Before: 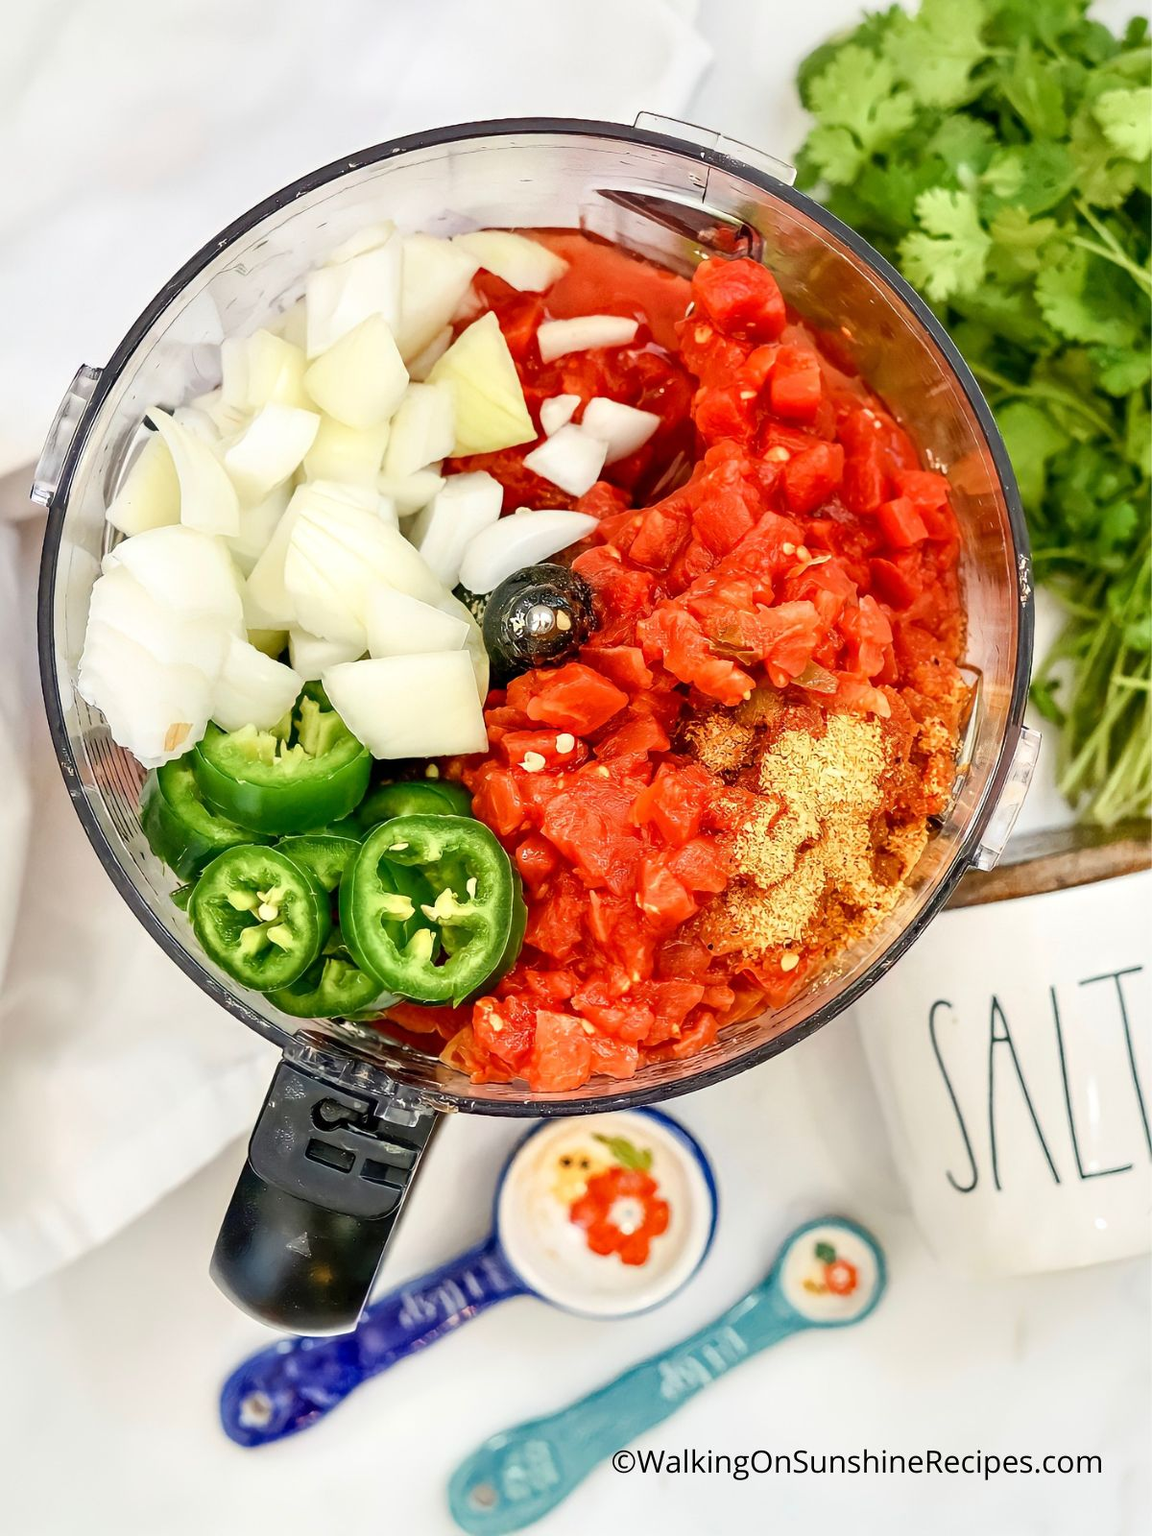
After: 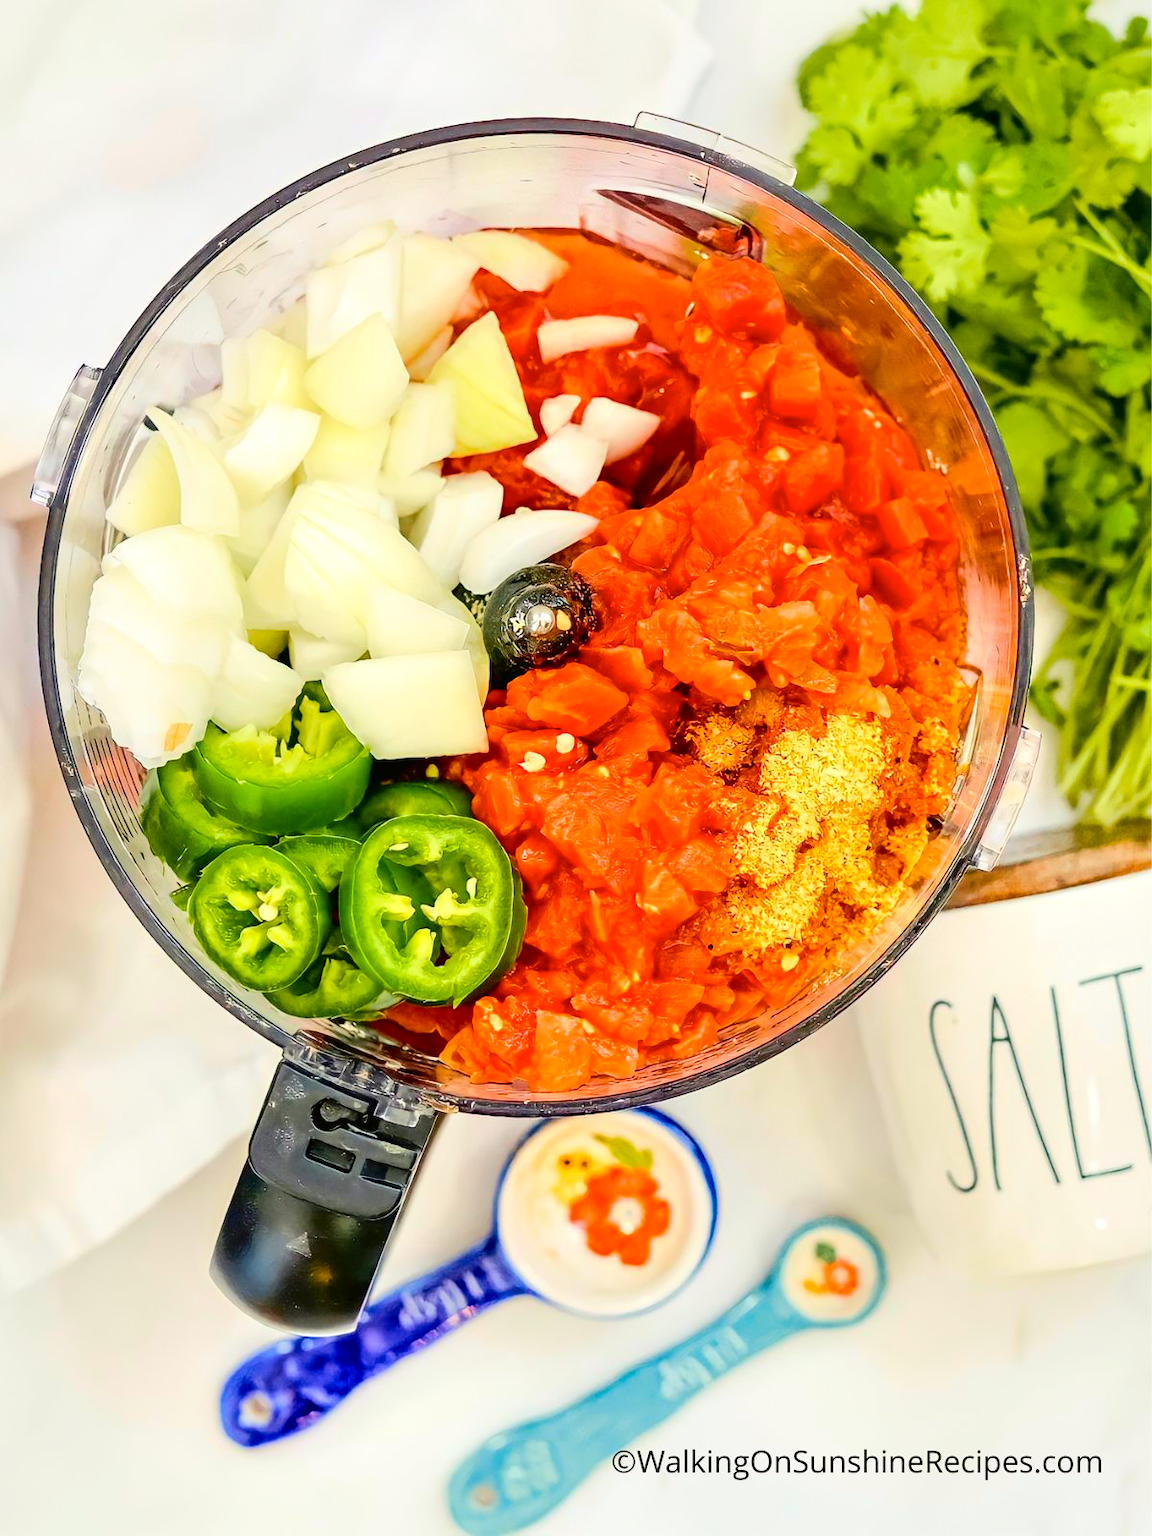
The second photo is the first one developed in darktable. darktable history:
color balance rgb: perceptual saturation grading › global saturation 25%, perceptual brilliance grading › mid-tones 10%, perceptual brilliance grading › shadows 15%, global vibrance 20%
tone curve: curves: ch0 [(0, 0.01) (0.052, 0.045) (0.136, 0.133) (0.29, 0.332) (0.453, 0.531) (0.676, 0.751) (0.89, 0.919) (1, 1)]; ch1 [(0, 0) (0.094, 0.081) (0.285, 0.299) (0.385, 0.403) (0.446, 0.443) (0.502, 0.5) (0.544, 0.552) (0.589, 0.612) (0.722, 0.728) (1, 1)]; ch2 [(0, 0) (0.257, 0.217) (0.43, 0.421) (0.498, 0.507) (0.531, 0.544) (0.56, 0.579) (0.625, 0.642) (1, 1)], color space Lab, independent channels, preserve colors none
